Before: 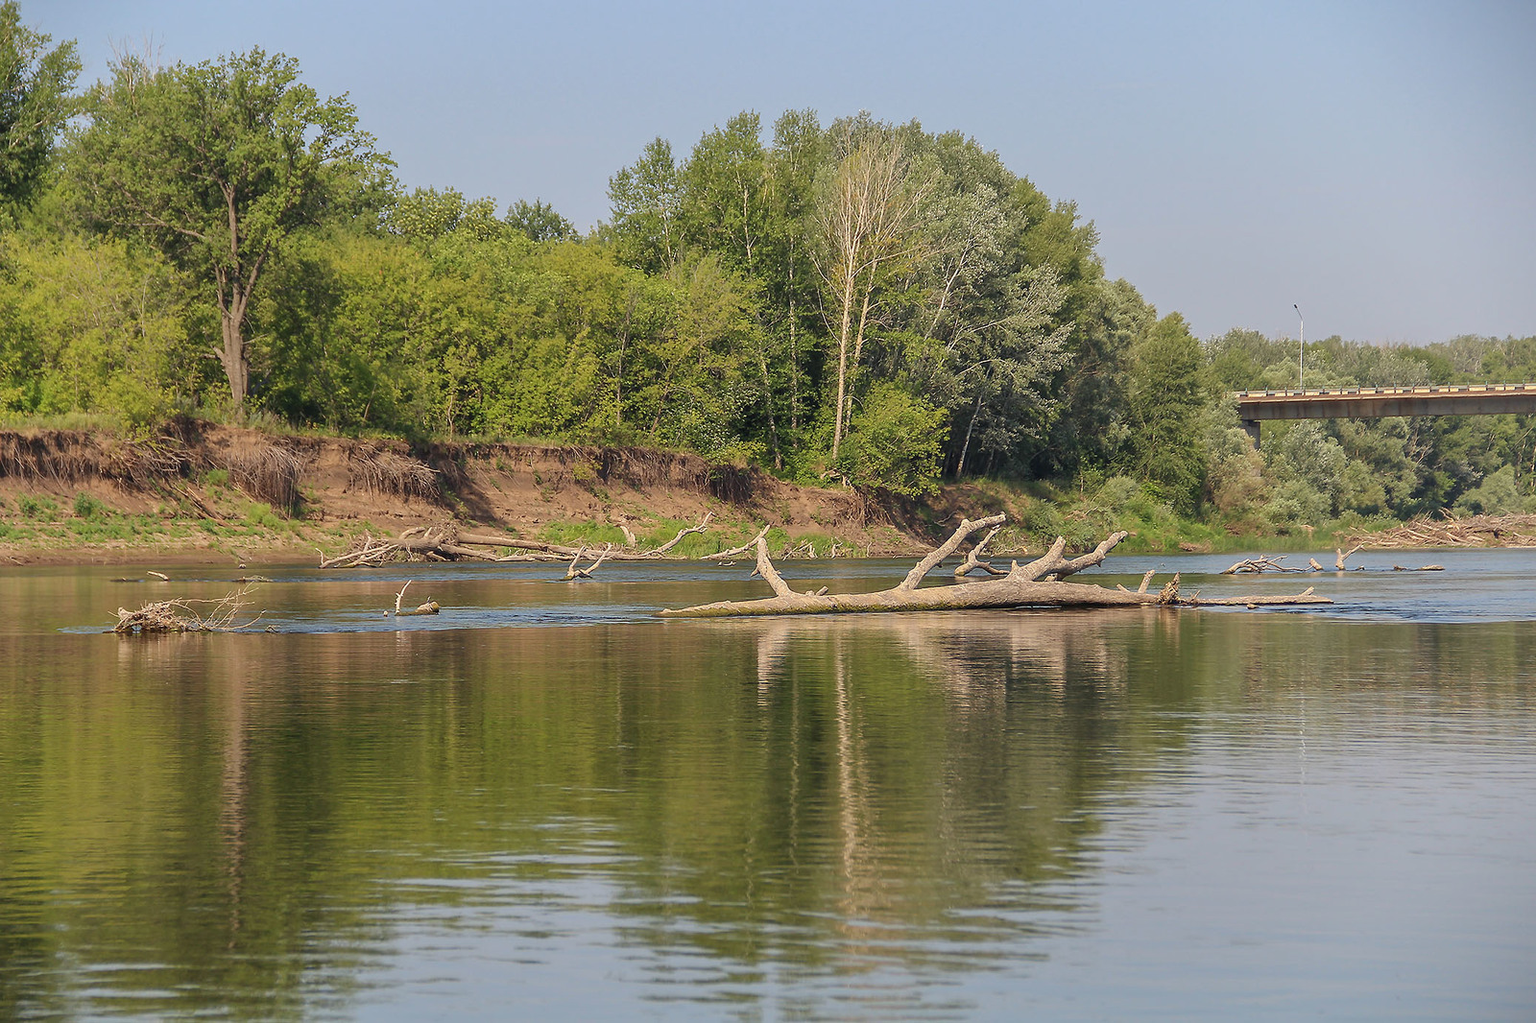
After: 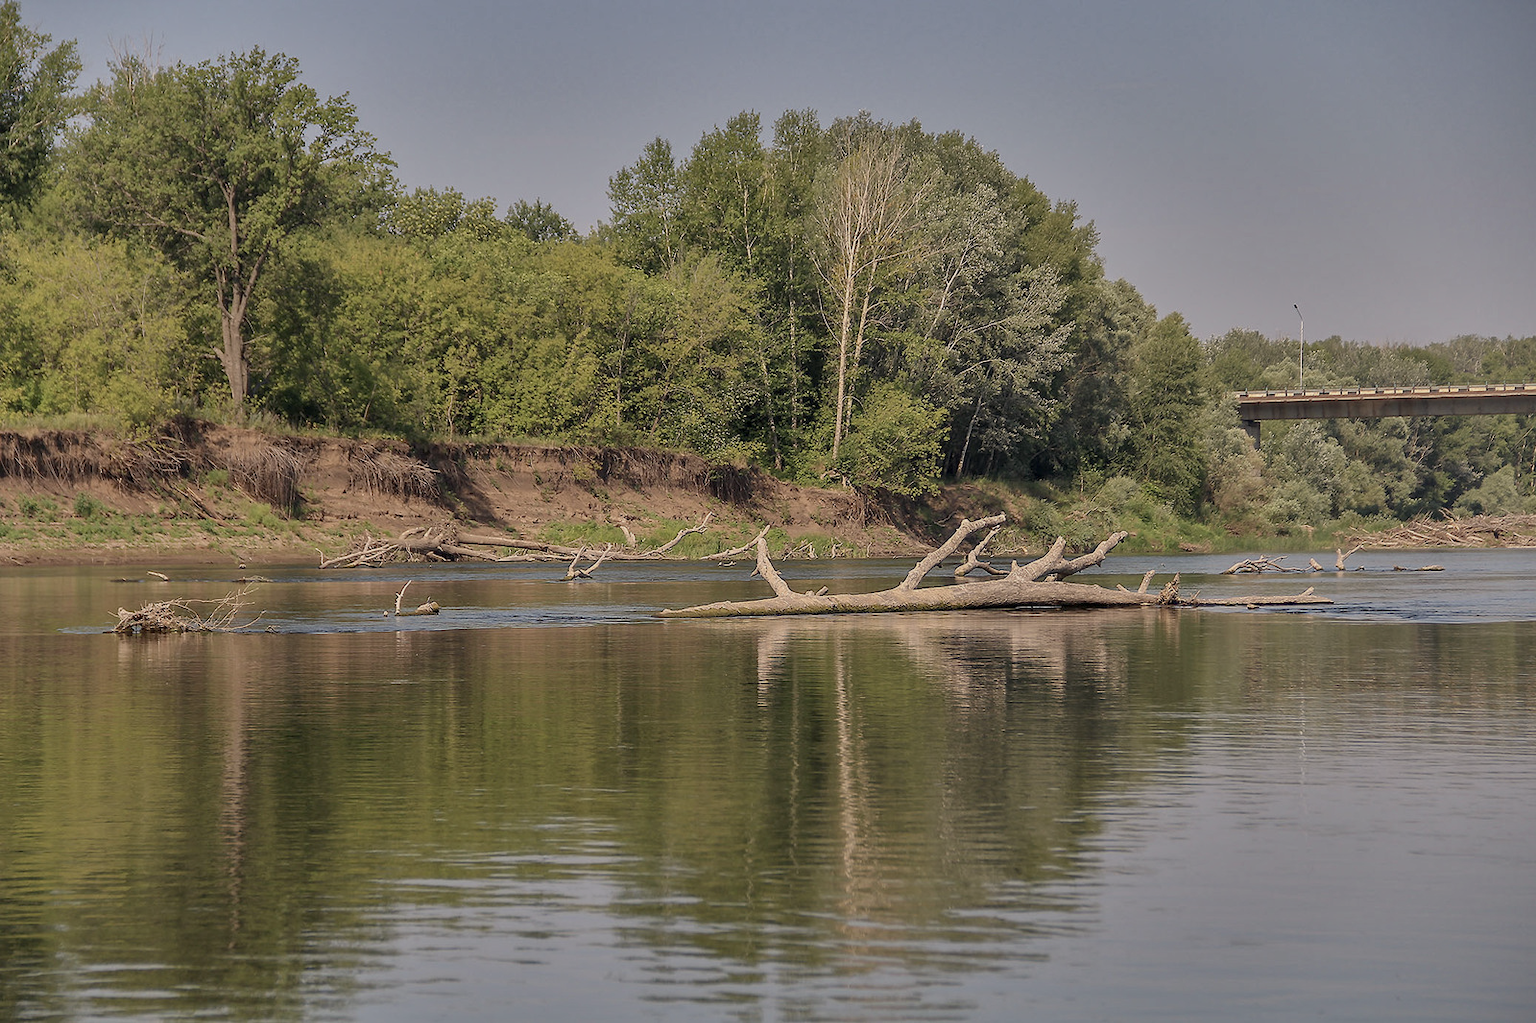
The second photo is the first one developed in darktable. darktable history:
shadows and highlights: shadows 81.43, white point adjustment -8.95, highlights -61.38, highlights color adjustment 53.68%, soften with gaussian
exposure: black level correction 0.005, exposure 0.017 EV, compensate exposure bias true, compensate highlight preservation false
color correction: highlights a* 5.53, highlights b* 5.21, saturation 0.661
